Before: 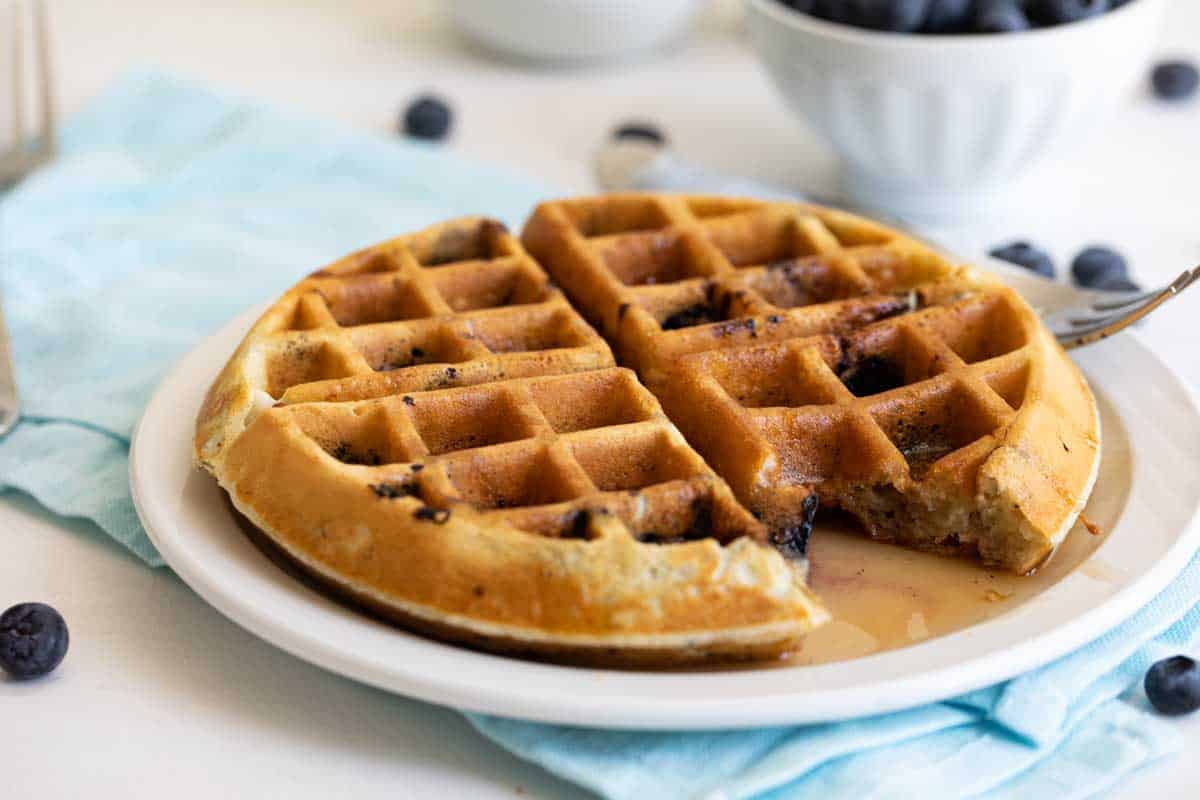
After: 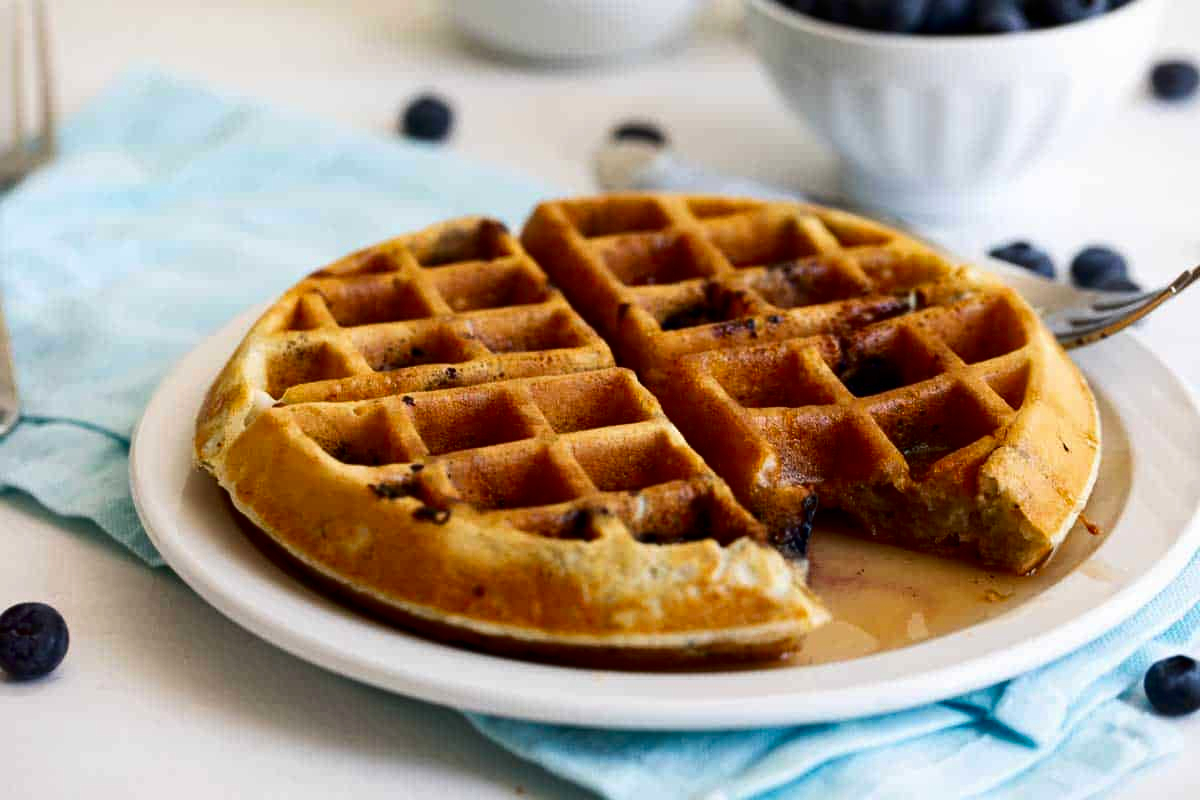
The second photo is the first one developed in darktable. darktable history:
contrast brightness saturation: contrast 0.134, brightness -0.23, saturation 0.148
